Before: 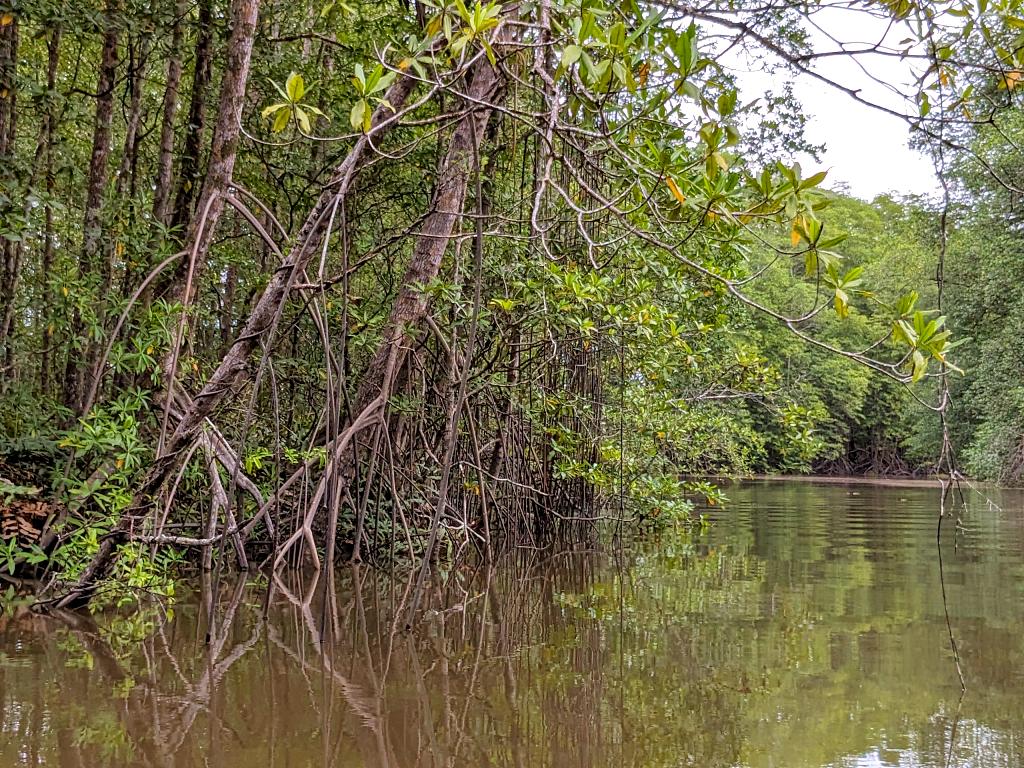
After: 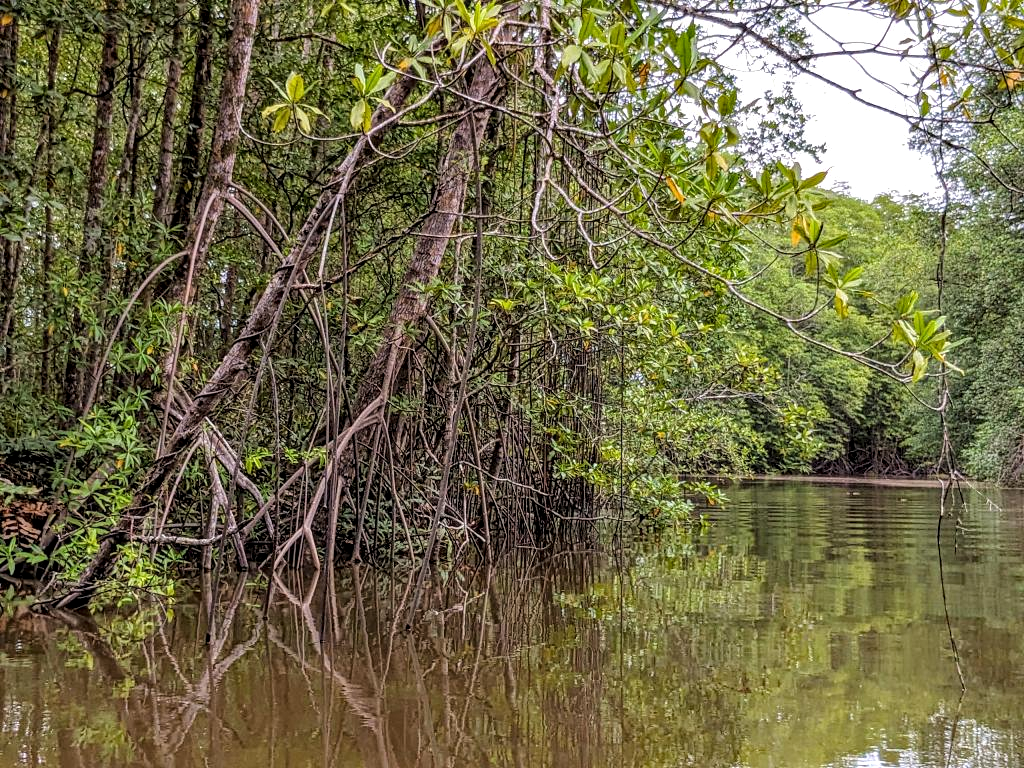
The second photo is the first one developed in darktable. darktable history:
haze removal: compatibility mode true, adaptive false
tone curve: curves: ch0 [(0, 0) (0.08, 0.056) (0.4, 0.4) (0.6, 0.612) (0.92, 0.924) (1, 1)], color space Lab, linked channels, preserve colors none
local contrast: on, module defaults
